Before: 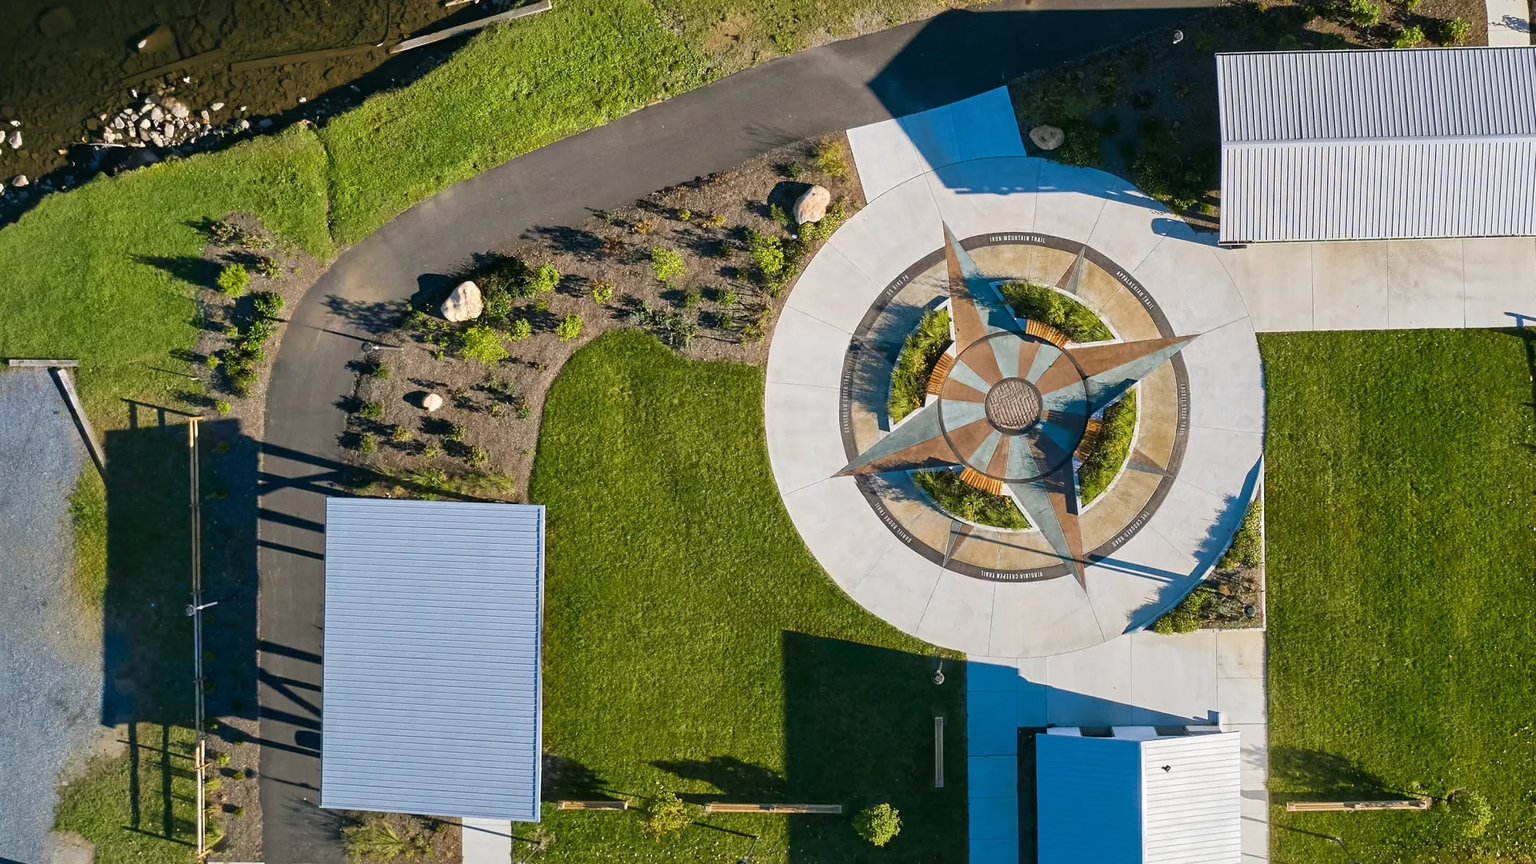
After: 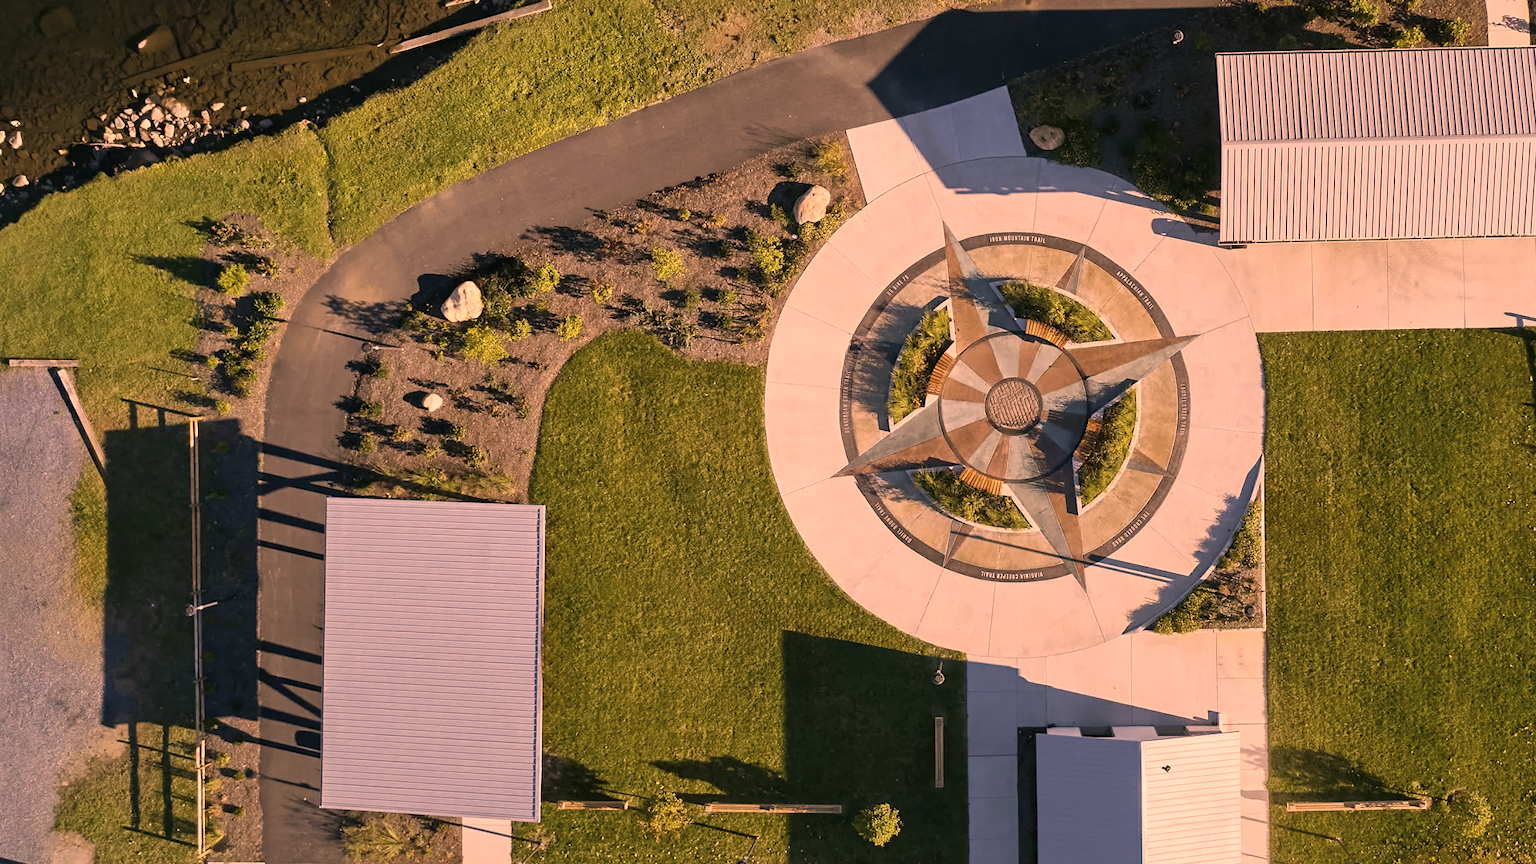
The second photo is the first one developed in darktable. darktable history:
color correction: highlights a* 40, highlights b* 40, saturation 0.69
